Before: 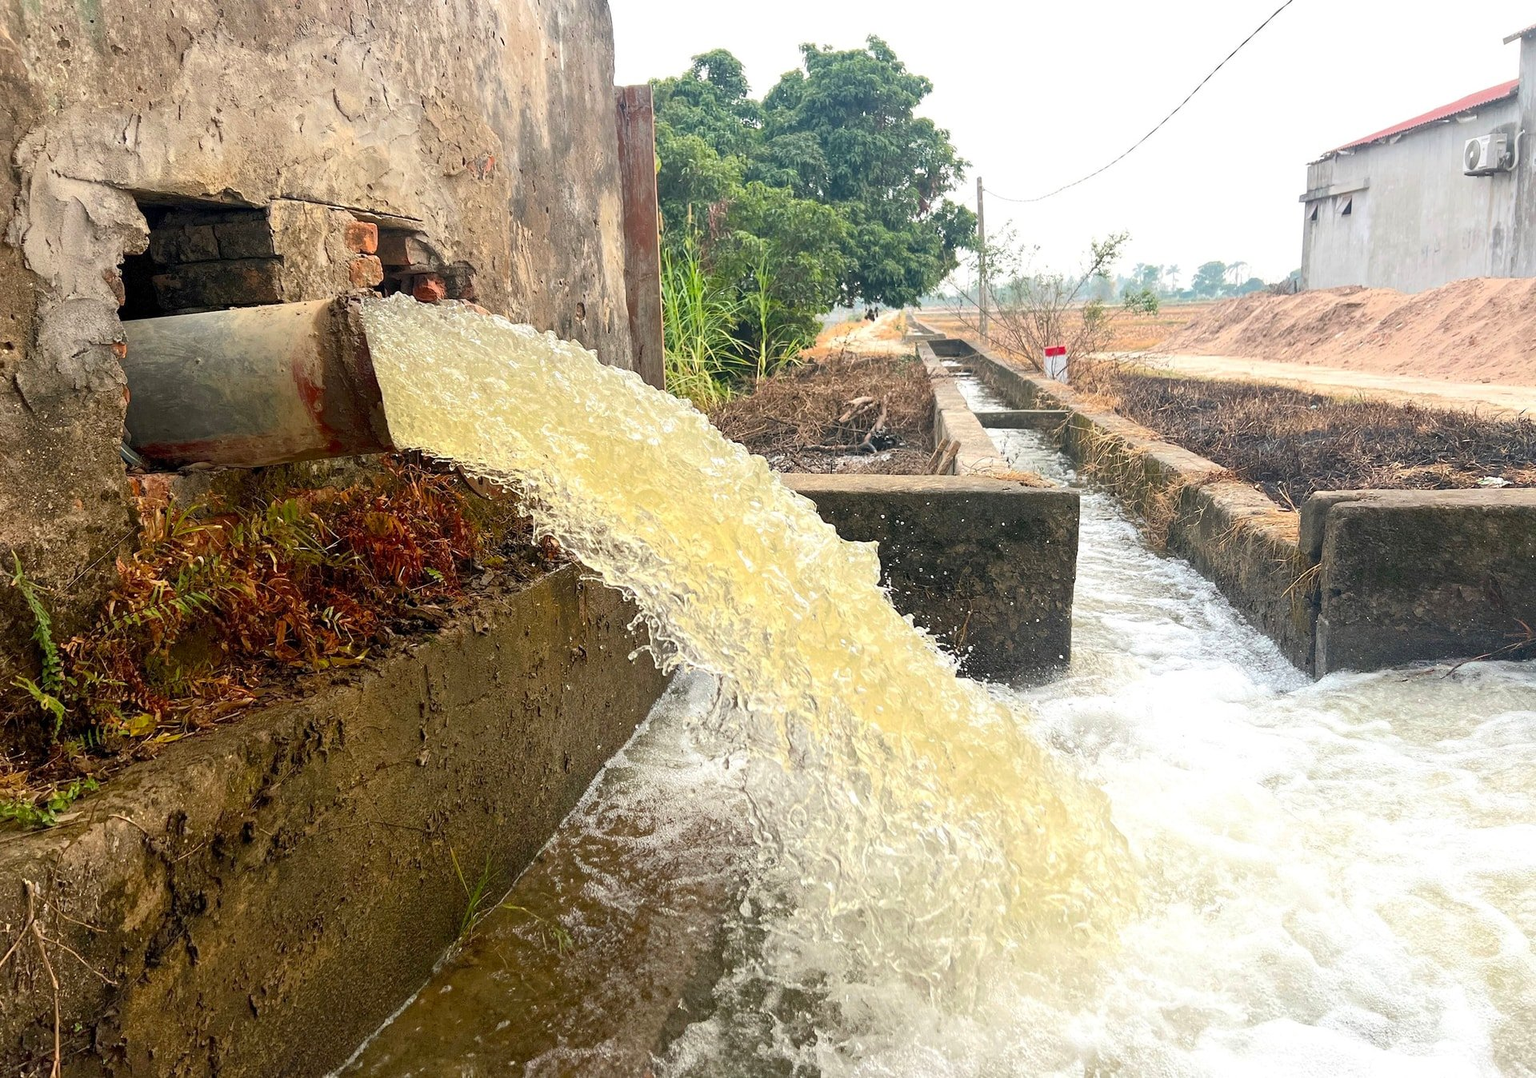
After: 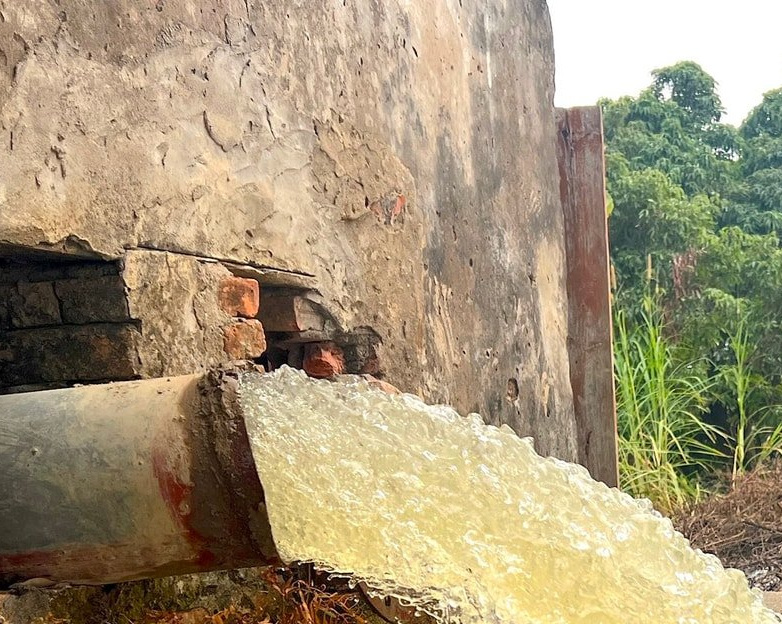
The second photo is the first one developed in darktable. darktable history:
crop and rotate: left 11.098%, top 0.064%, right 48.142%, bottom 53.594%
